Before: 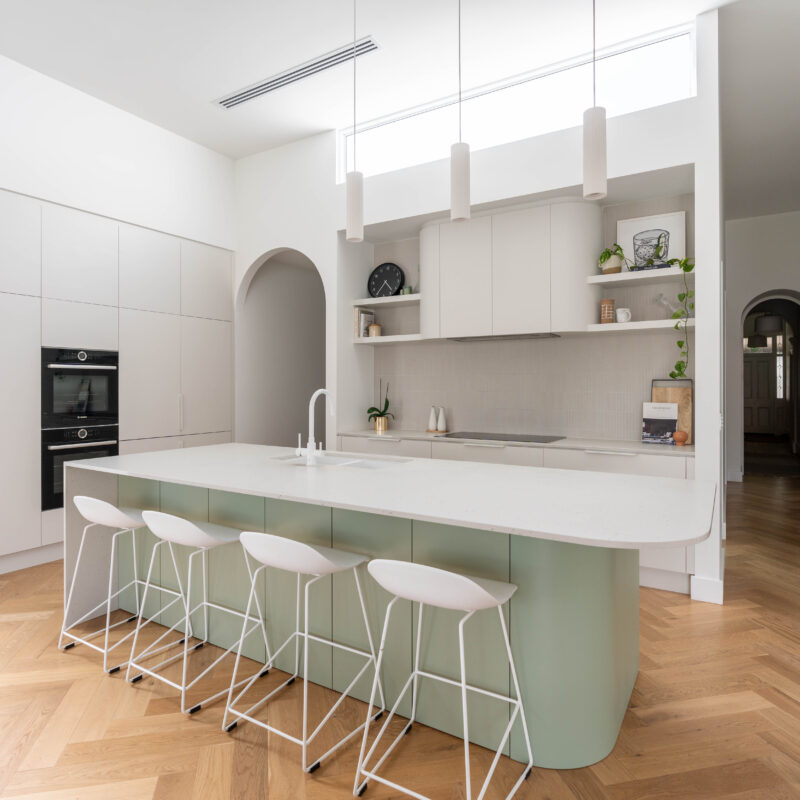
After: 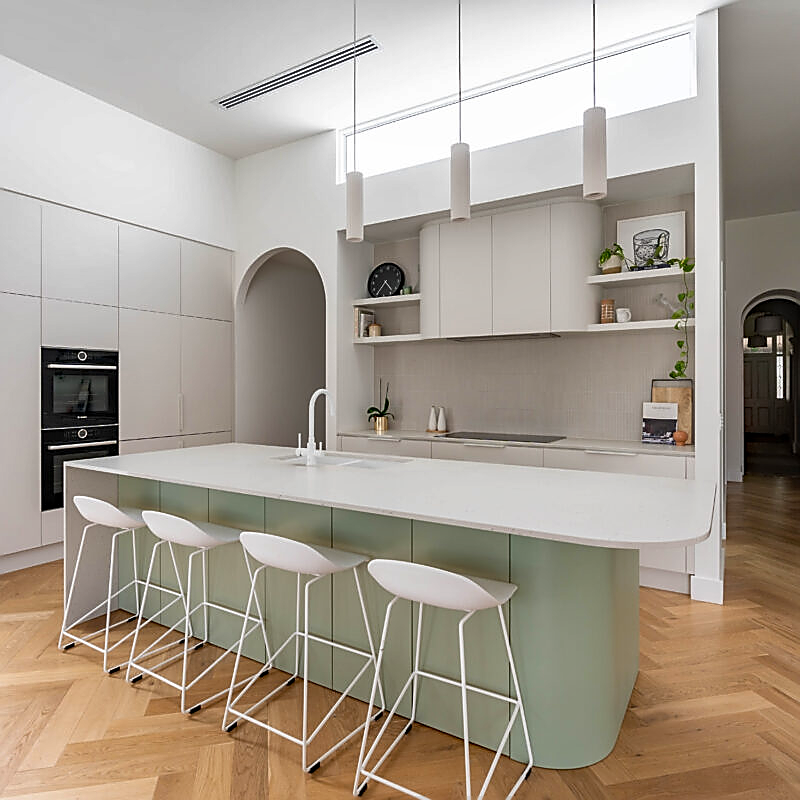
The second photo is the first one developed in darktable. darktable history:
sharpen: radius 1.4, amount 1.25, threshold 0.7
shadows and highlights: shadows 60, soften with gaussian
haze removal: compatibility mode true, adaptive false
